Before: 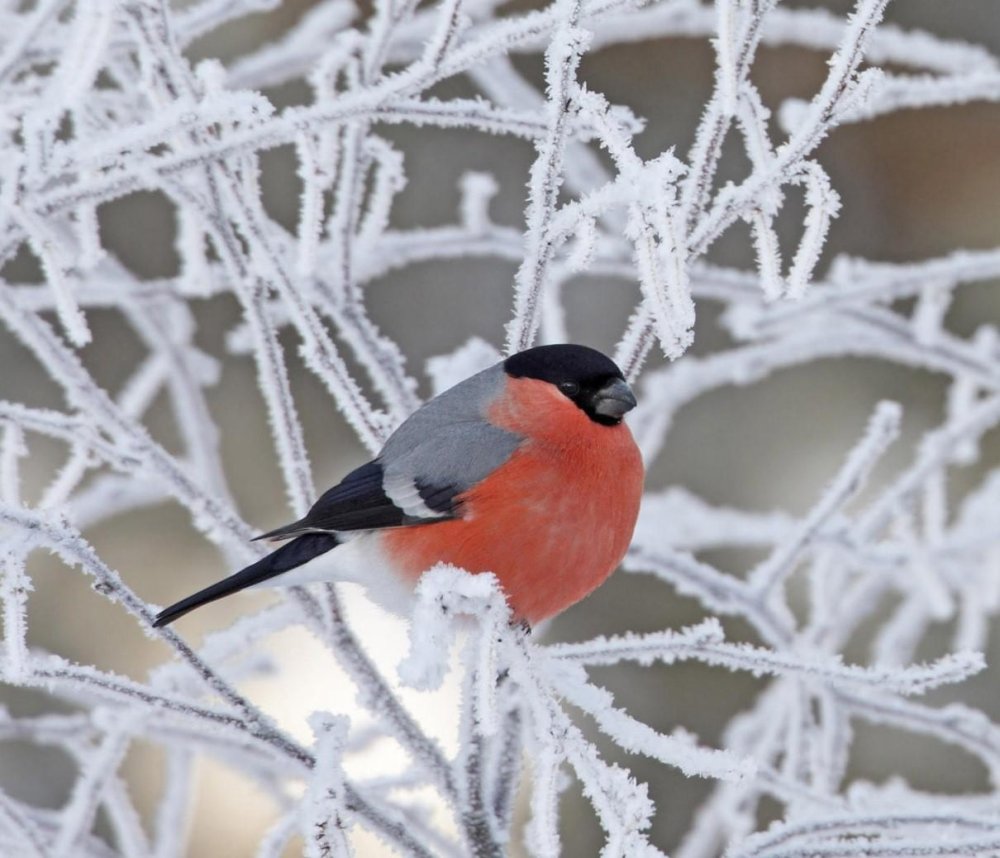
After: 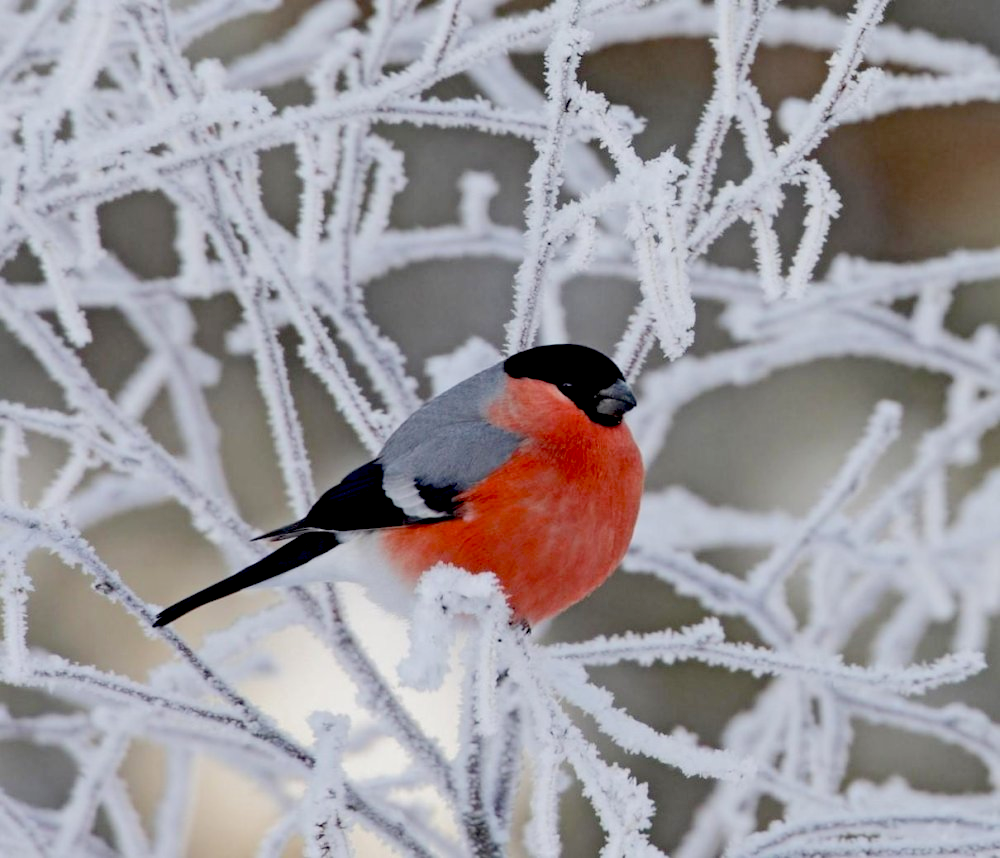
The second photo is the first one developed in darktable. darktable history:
exposure: black level correction 0.044, exposure -0.232 EV, compensate exposure bias true, compensate highlight preservation false
base curve: curves: ch0 [(0, 0) (0.262, 0.32) (0.722, 0.705) (1, 1)]
